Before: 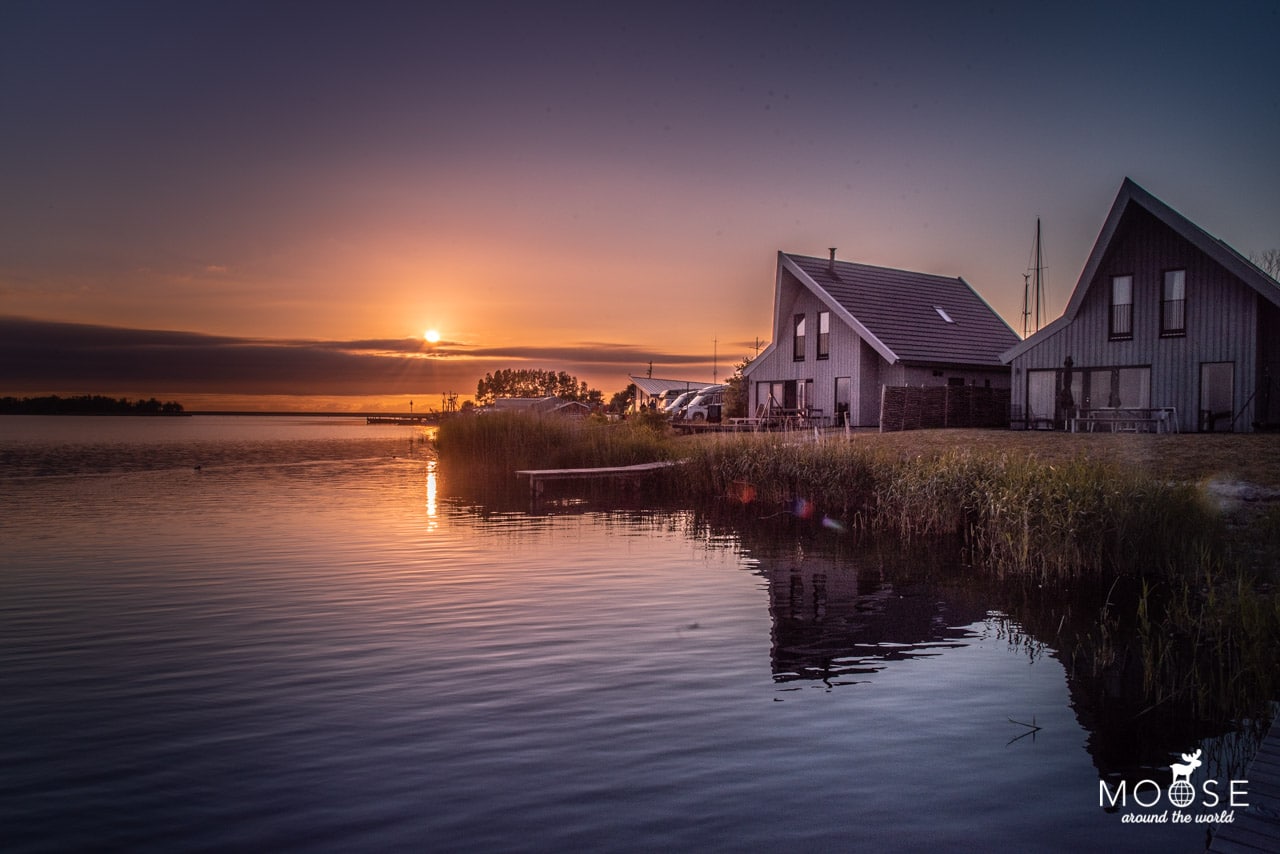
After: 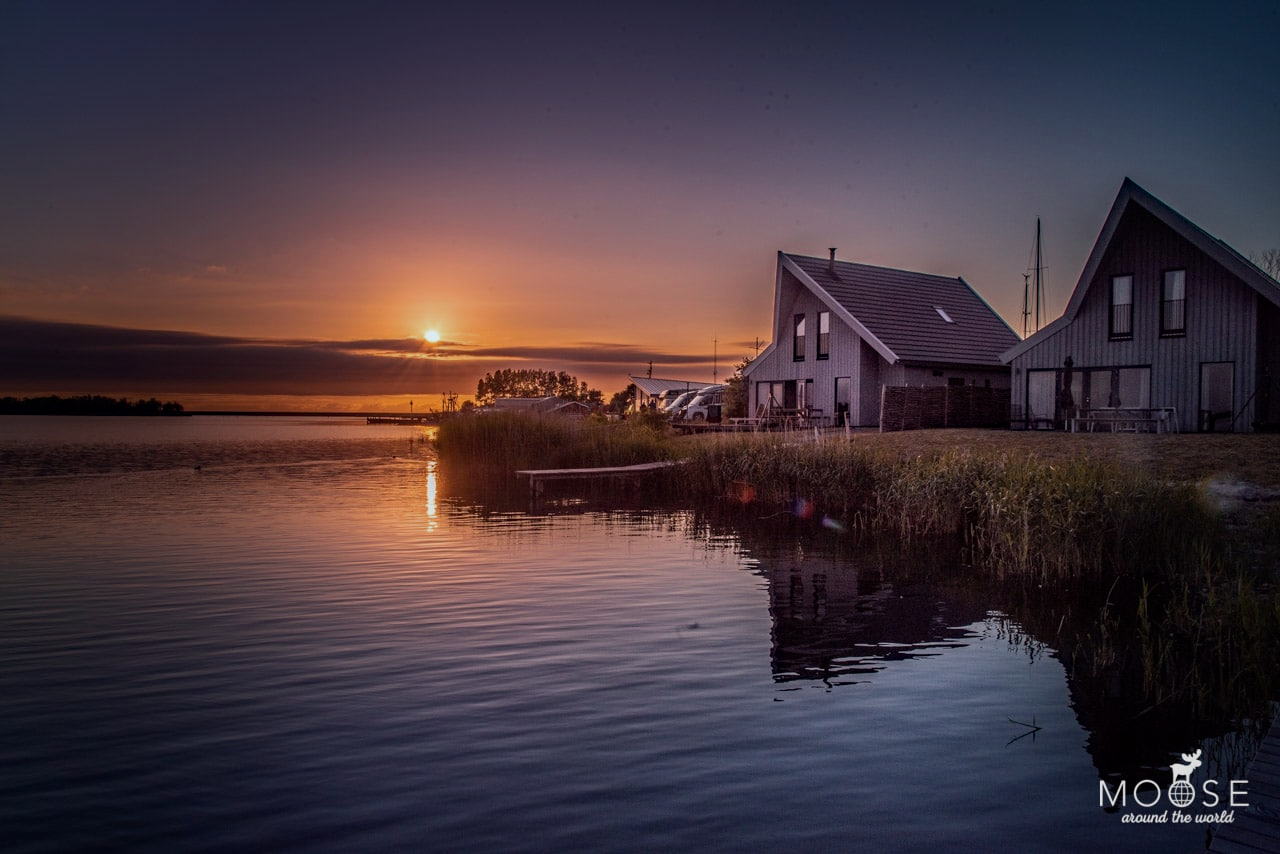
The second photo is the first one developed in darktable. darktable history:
exposure: black level correction 0.001, exposure -0.122 EV, compensate exposure bias true, compensate highlight preservation false
haze removal: adaptive false
